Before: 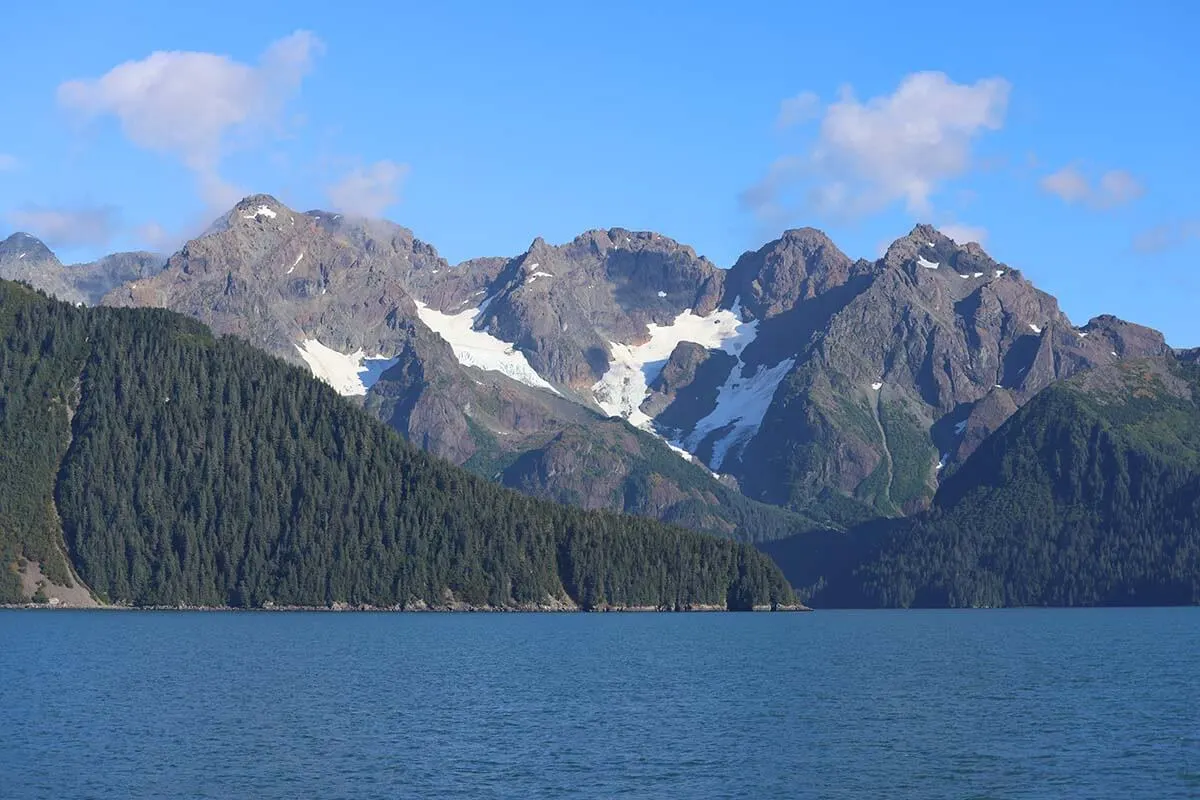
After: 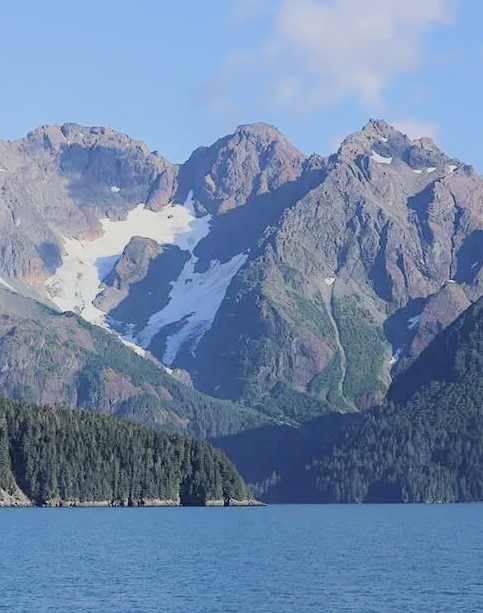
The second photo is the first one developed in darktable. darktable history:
filmic rgb: black relative exposure -6.93 EV, white relative exposure 5.59 EV, hardness 2.85
crop: left 45.616%, top 13.23%, right 14.055%, bottom 10.061%
tone equalizer: -8 EV -0.731 EV, -7 EV -0.711 EV, -6 EV -0.612 EV, -5 EV -0.412 EV, -3 EV 0.384 EV, -2 EV 0.6 EV, -1 EV 0.698 EV, +0 EV 0.745 EV
tone curve: curves: ch0 [(0, 0) (0.003, 0.018) (0.011, 0.024) (0.025, 0.038) (0.044, 0.067) (0.069, 0.098) (0.1, 0.13) (0.136, 0.165) (0.177, 0.205) (0.224, 0.249) (0.277, 0.304) (0.335, 0.365) (0.399, 0.432) (0.468, 0.505) (0.543, 0.579) (0.623, 0.652) (0.709, 0.725) (0.801, 0.802) (0.898, 0.876) (1, 1)], color space Lab, independent channels, preserve colors none
